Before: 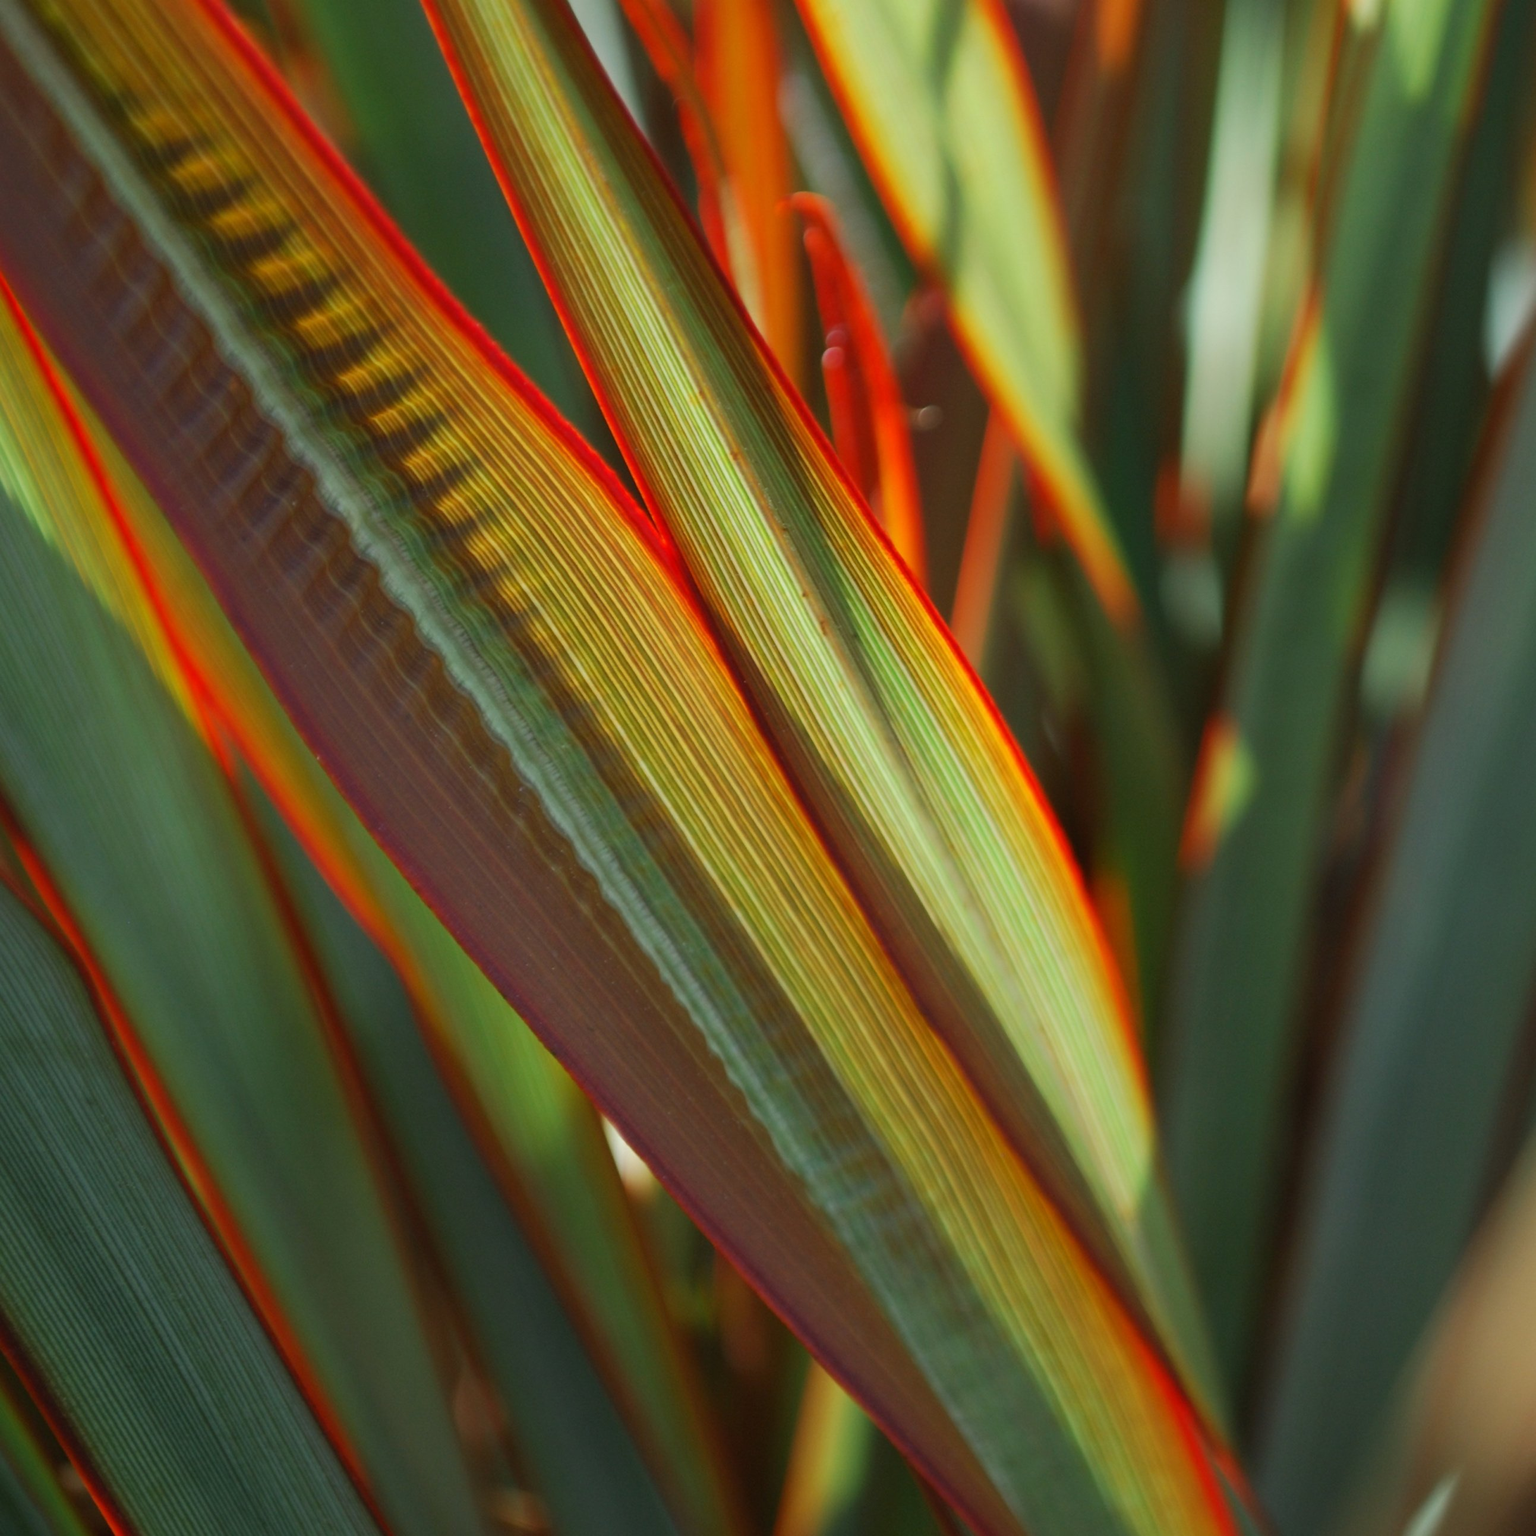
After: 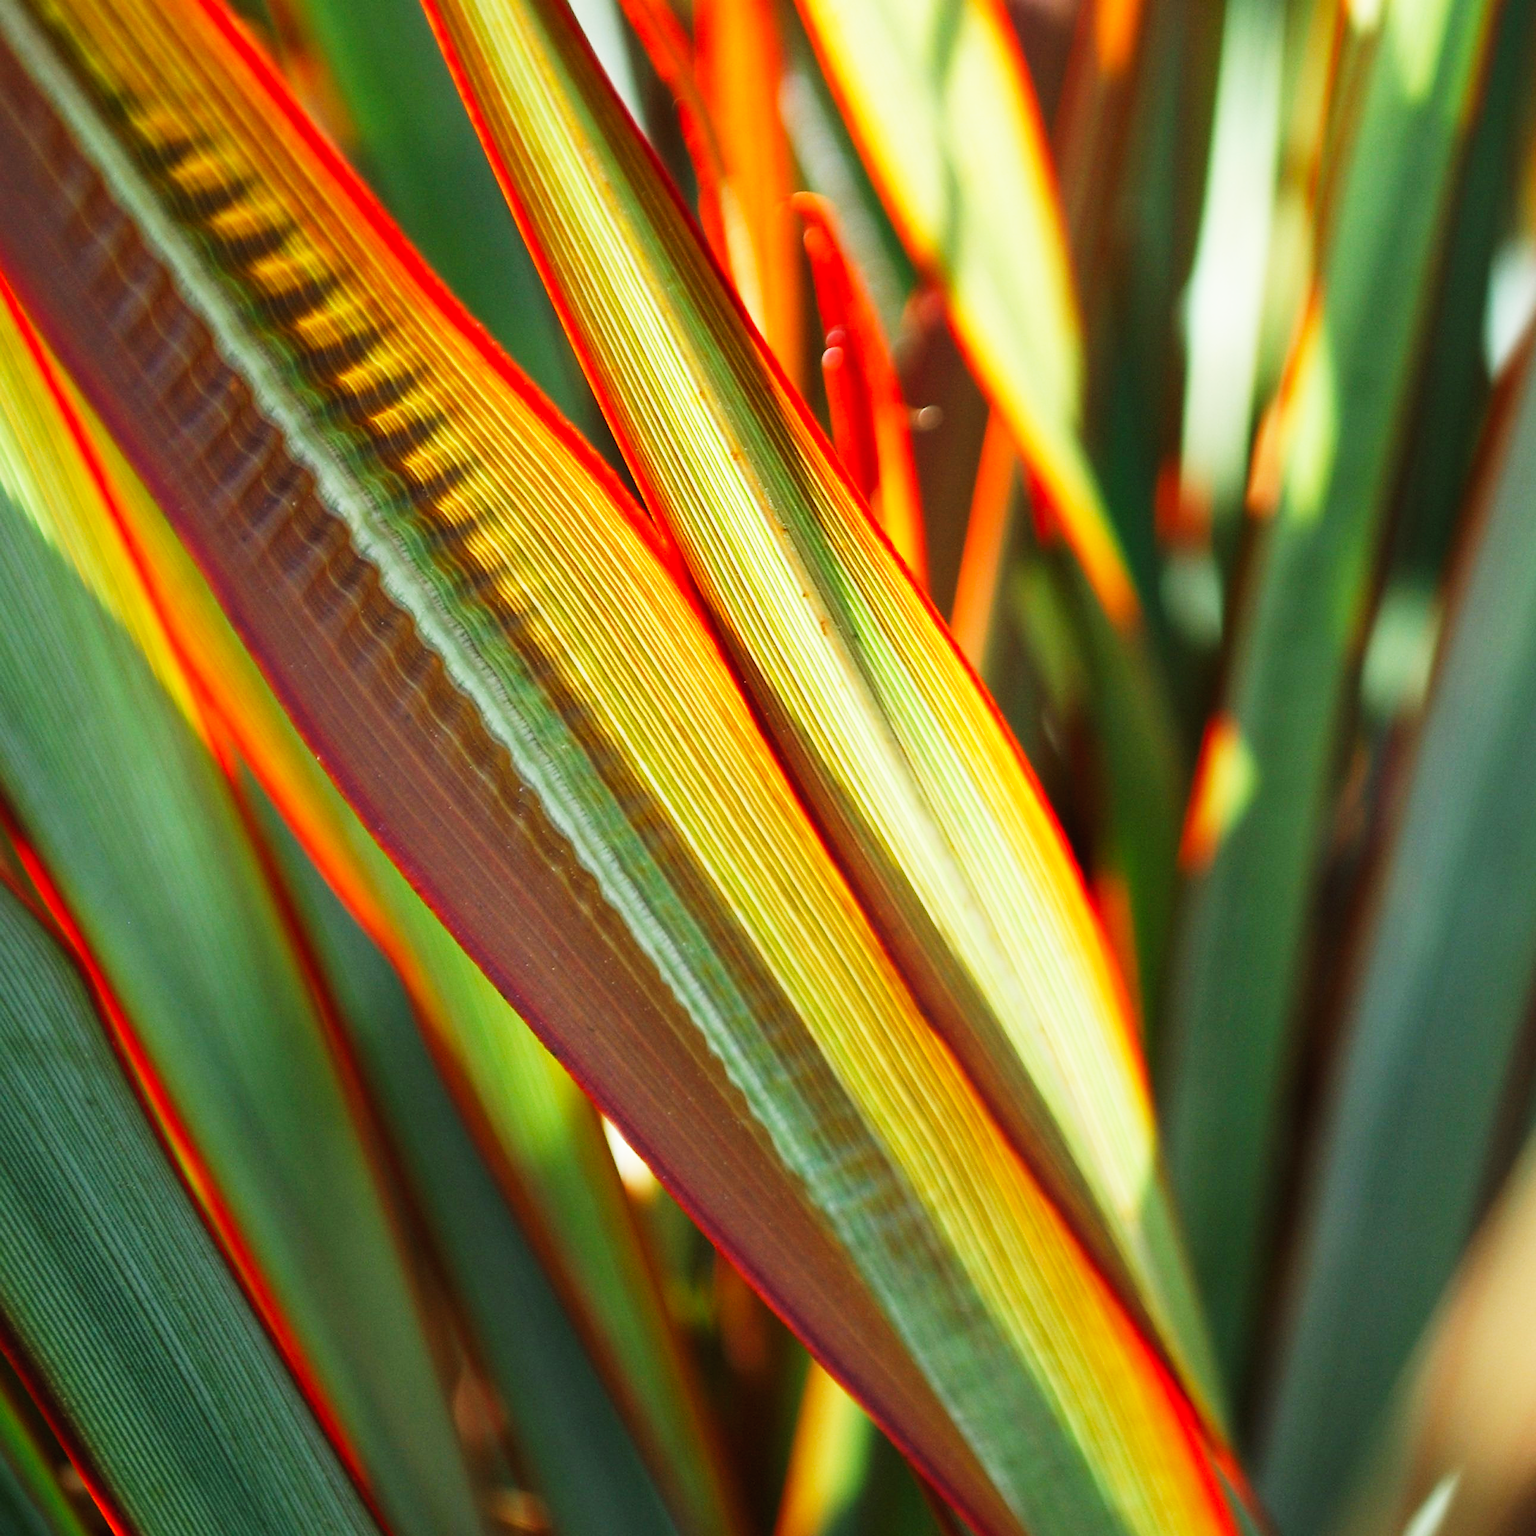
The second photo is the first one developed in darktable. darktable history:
white balance: emerald 1
sharpen: radius 1.4, amount 1.25, threshold 0.7
contrast brightness saturation: saturation -0.05
base curve: curves: ch0 [(0, 0) (0.007, 0.004) (0.027, 0.03) (0.046, 0.07) (0.207, 0.54) (0.442, 0.872) (0.673, 0.972) (1, 1)], preserve colors none
